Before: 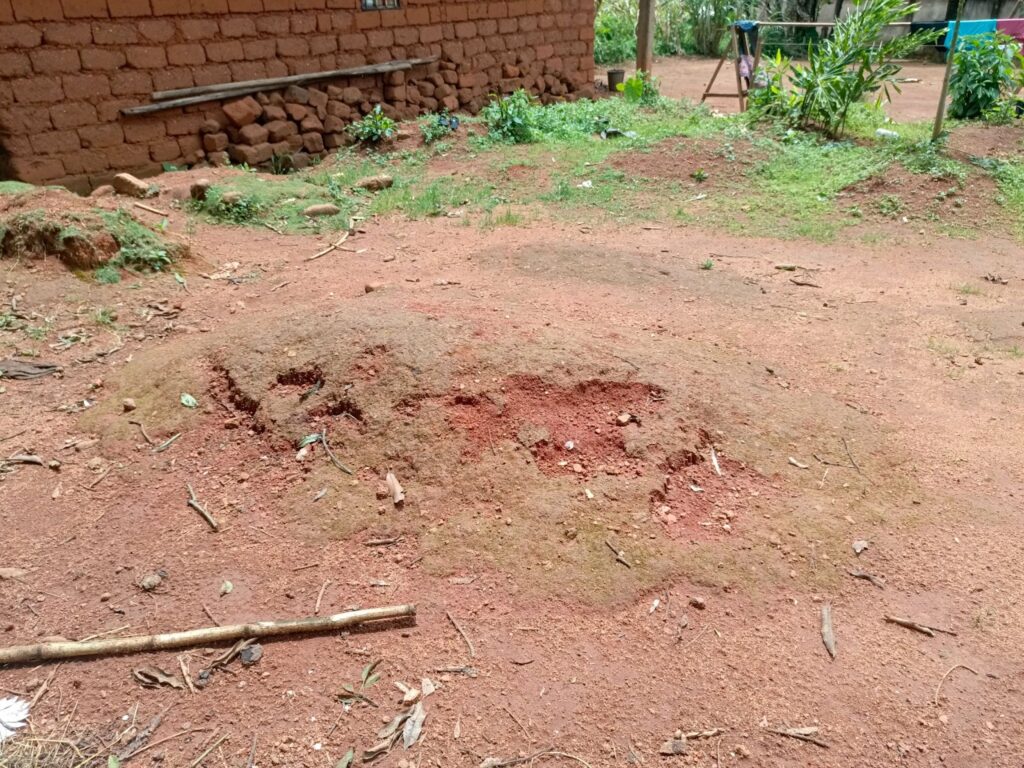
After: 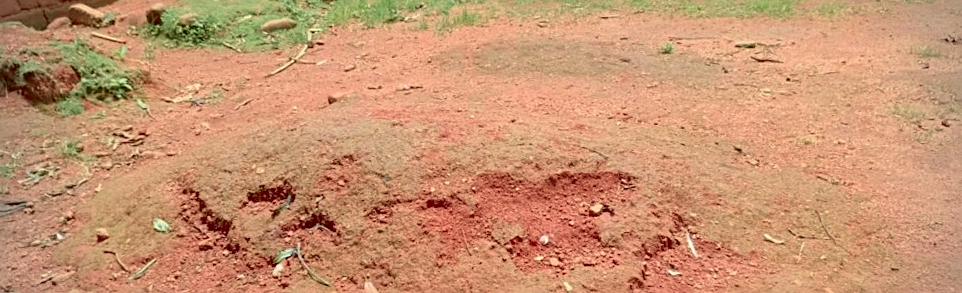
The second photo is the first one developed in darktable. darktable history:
shadows and highlights: on, module defaults
sharpen: radius 2.167, amount 0.381, threshold 0
tone curve: curves: ch0 [(0, 0.021) (0.049, 0.044) (0.152, 0.14) (0.328, 0.377) (0.473, 0.543) (0.641, 0.705) (0.868, 0.887) (1, 0.969)]; ch1 [(0, 0) (0.302, 0.331) (0.427, 0.433) (0.472, 0.47) (0.502, 0.503) (0.522, 0.526) (0.564, 0.591) (0.602, 0.632) (0.677, 0.701) (0.859, 0.885) (1, 1)]; ch2 [(0, 0) (0.33, 0.301) (0.447, 0.44) (0.487, 0.496) (0.502, 0.516) (0.535, 0.554) (0.565, 0.598) (0.618, 0.629) (1, 1)], color space Lab, independent channels, preserve colors none
white balance: emerald 1
rotate and perspective: rotation -4.57°, crop left 0.054, crop right 0.944, crop top 0.087, crop bottom 0.914
crop and rotate: top 23.84%, bottom 34.294%
vignetting: on, module defaults
